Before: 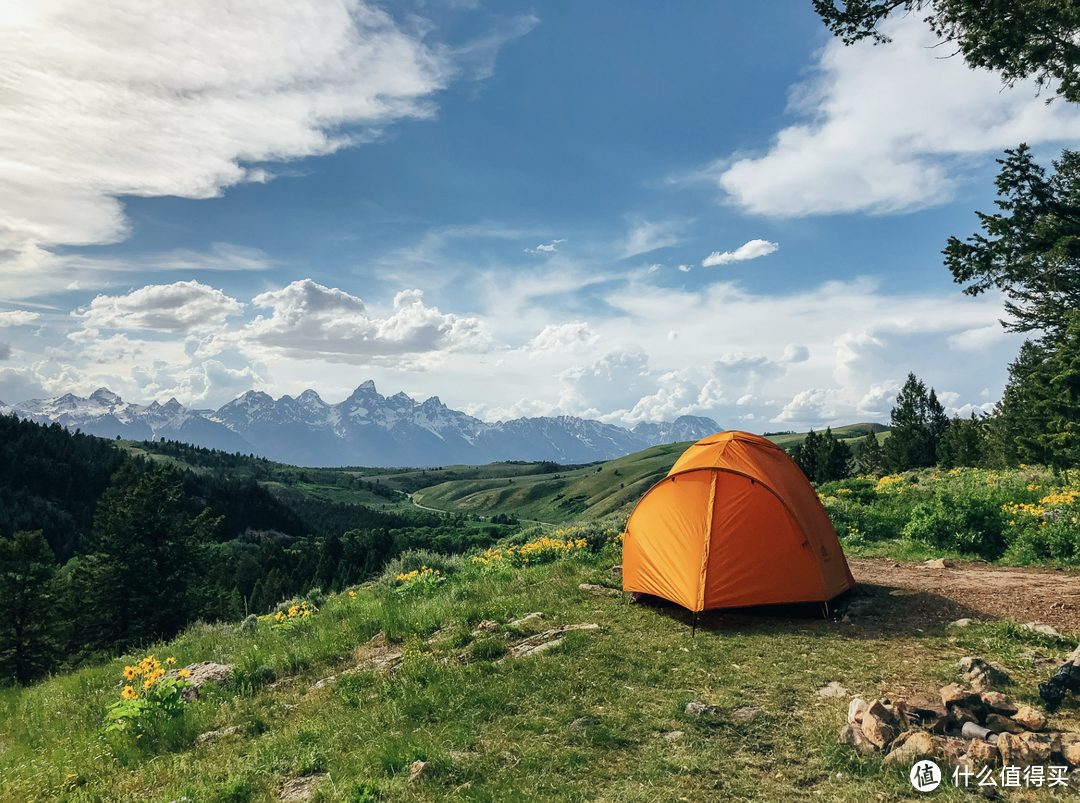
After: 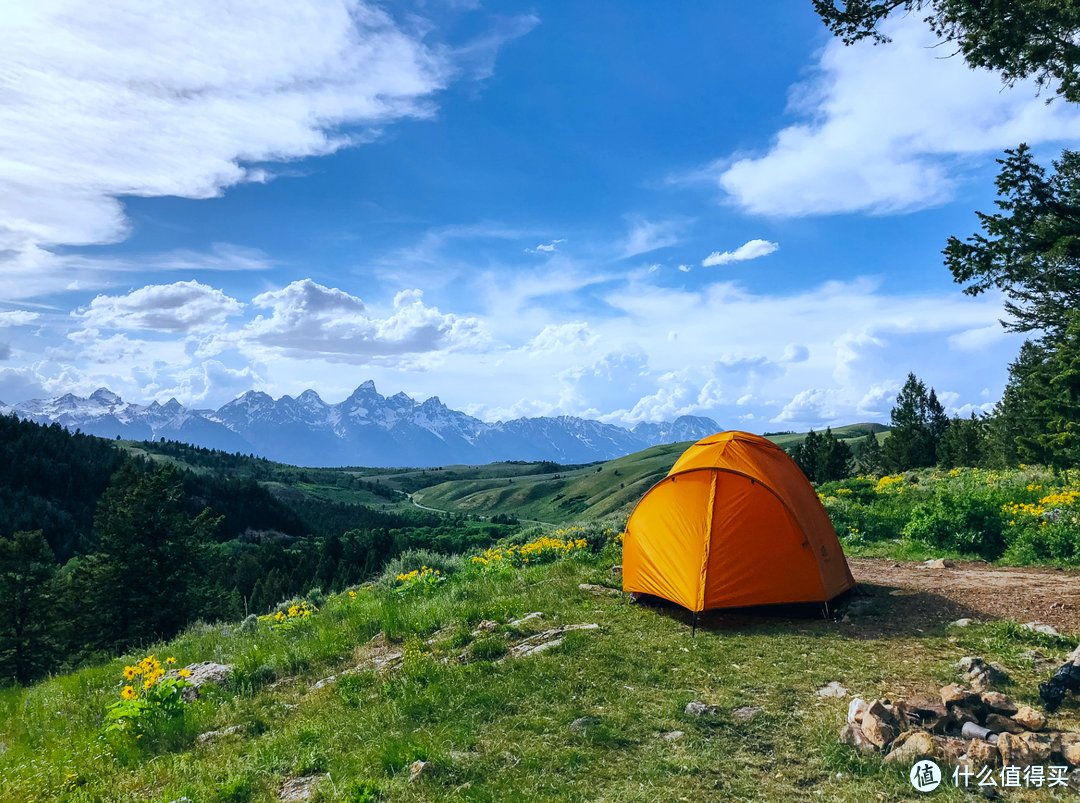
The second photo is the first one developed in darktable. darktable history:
white balance: red 0.948, green 1.02, blue 1.176
color balance rgb: perceptual saturation grading › global saturation 30%
